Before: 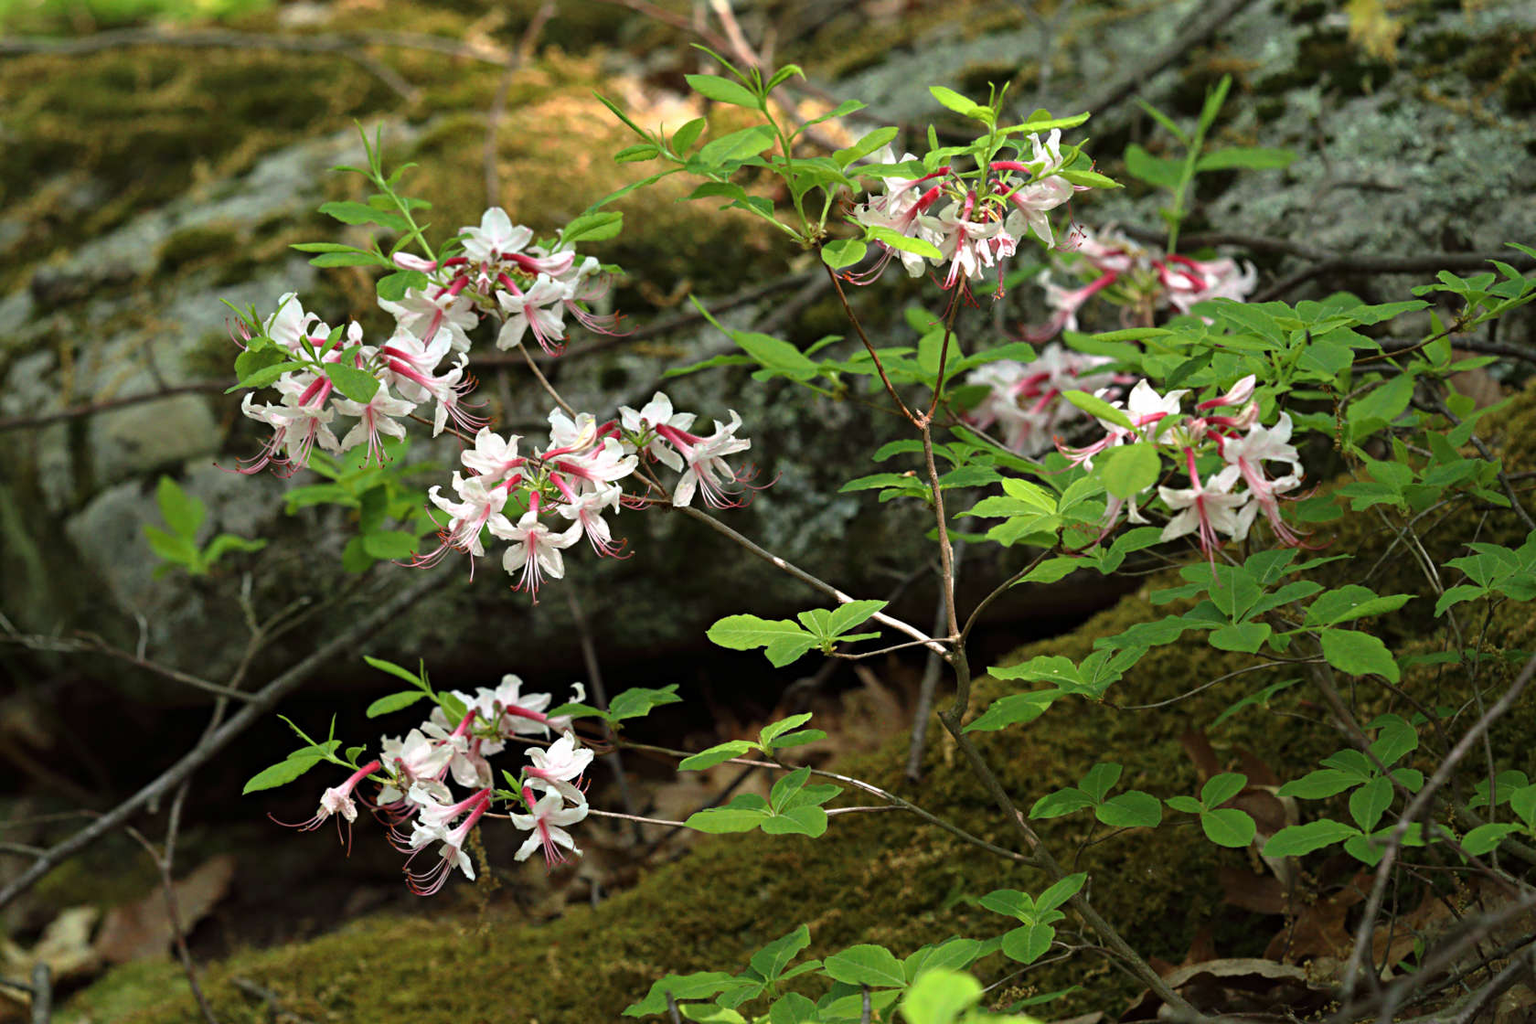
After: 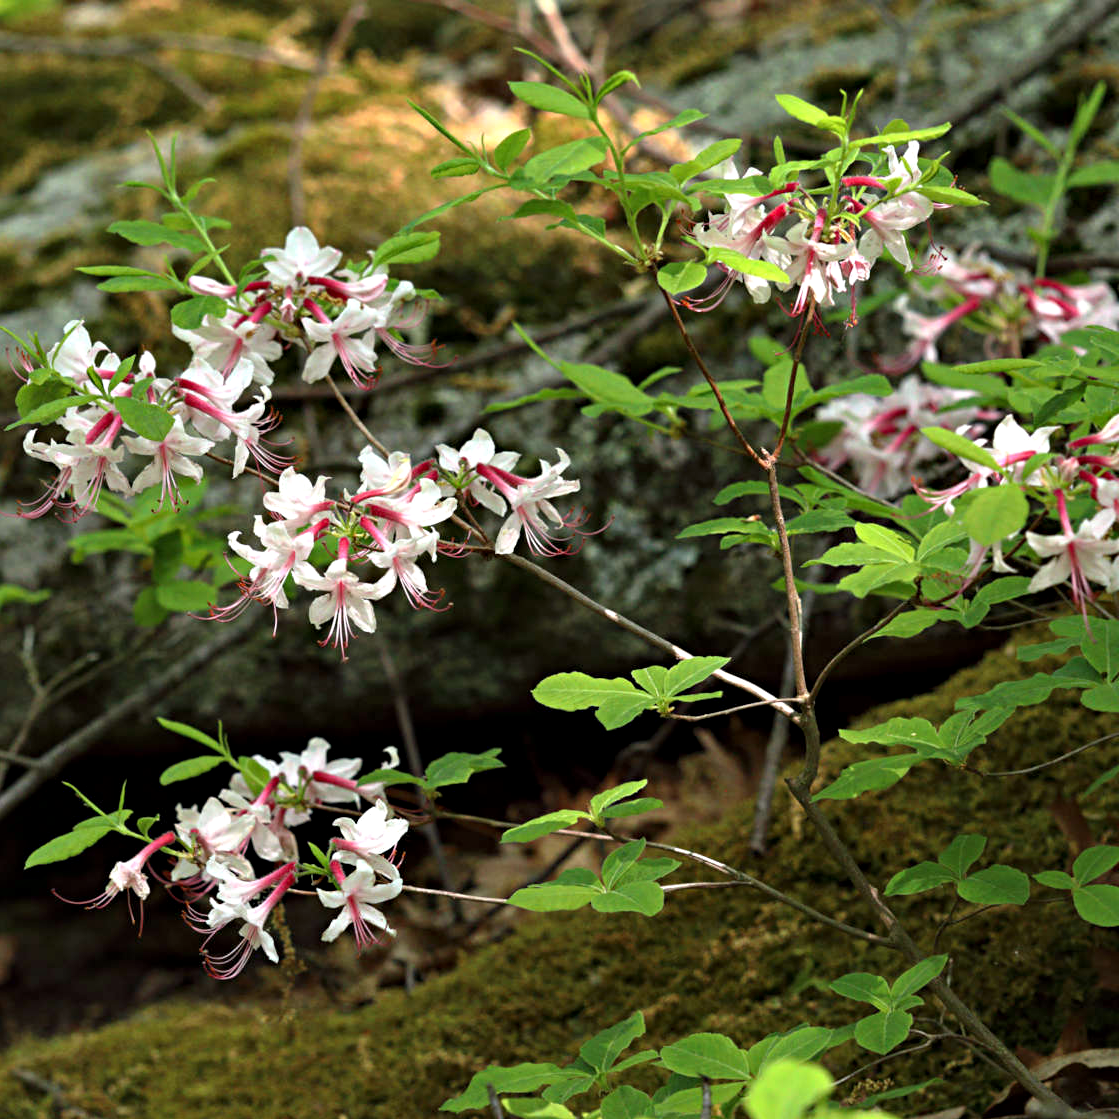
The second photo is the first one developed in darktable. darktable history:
crop and rotate: left 14.385%, right 18.948%
contrast equalizer: octaves 7, y [[0.6 ×6], [0.55 ×6], [0 ×6], [0 ×6], [0 ×6]], mix 0.29
